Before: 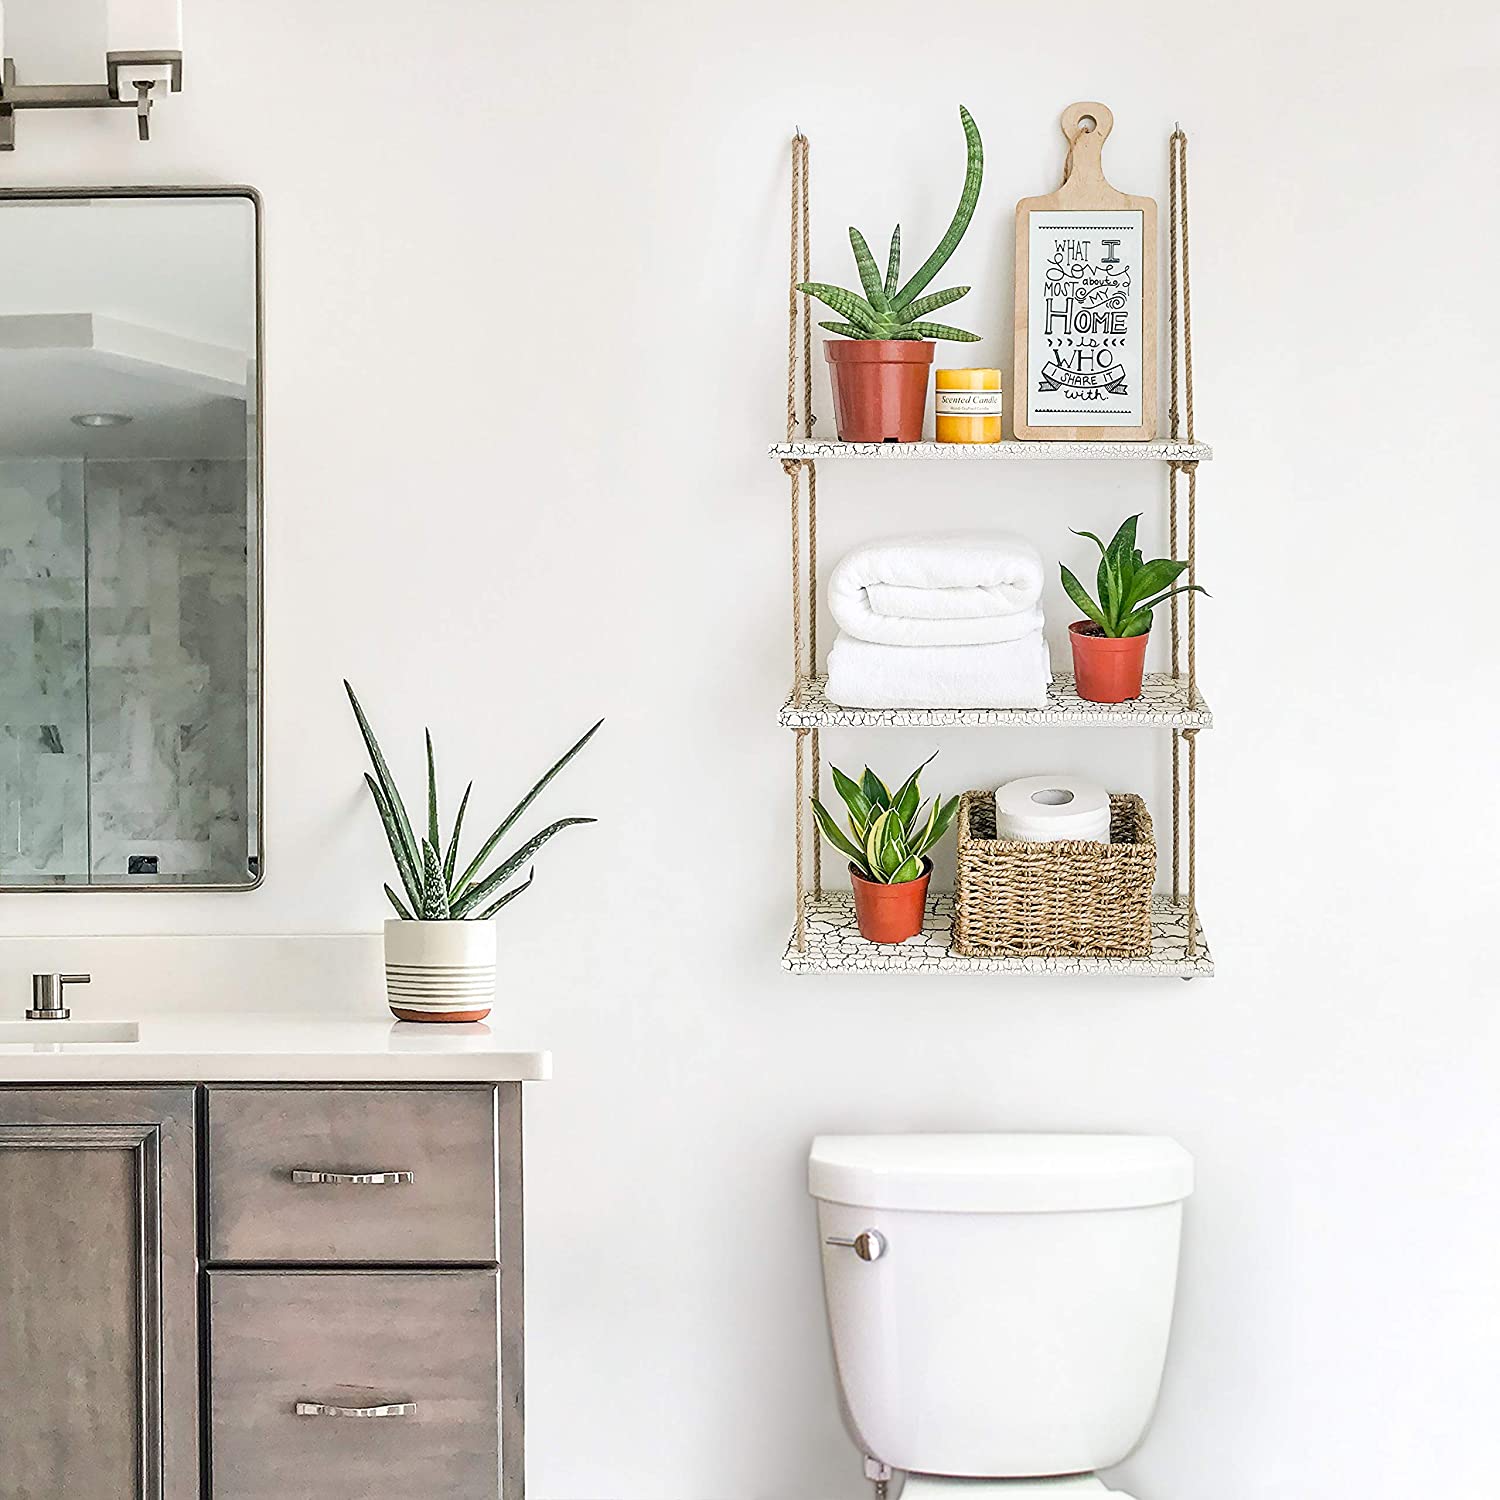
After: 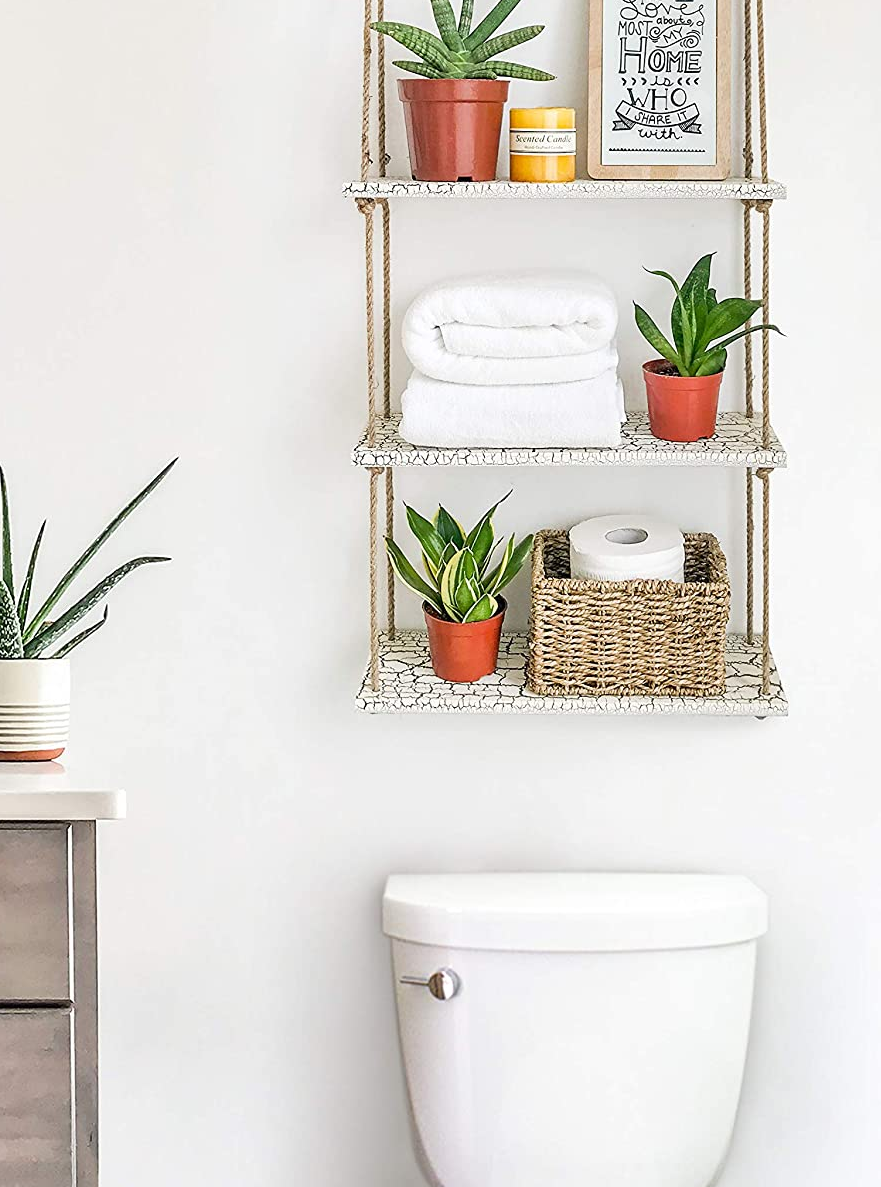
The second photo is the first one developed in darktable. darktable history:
crop and rotate: left 28.431%, top 17.406%, right 12.814%, bottom 3.45%
